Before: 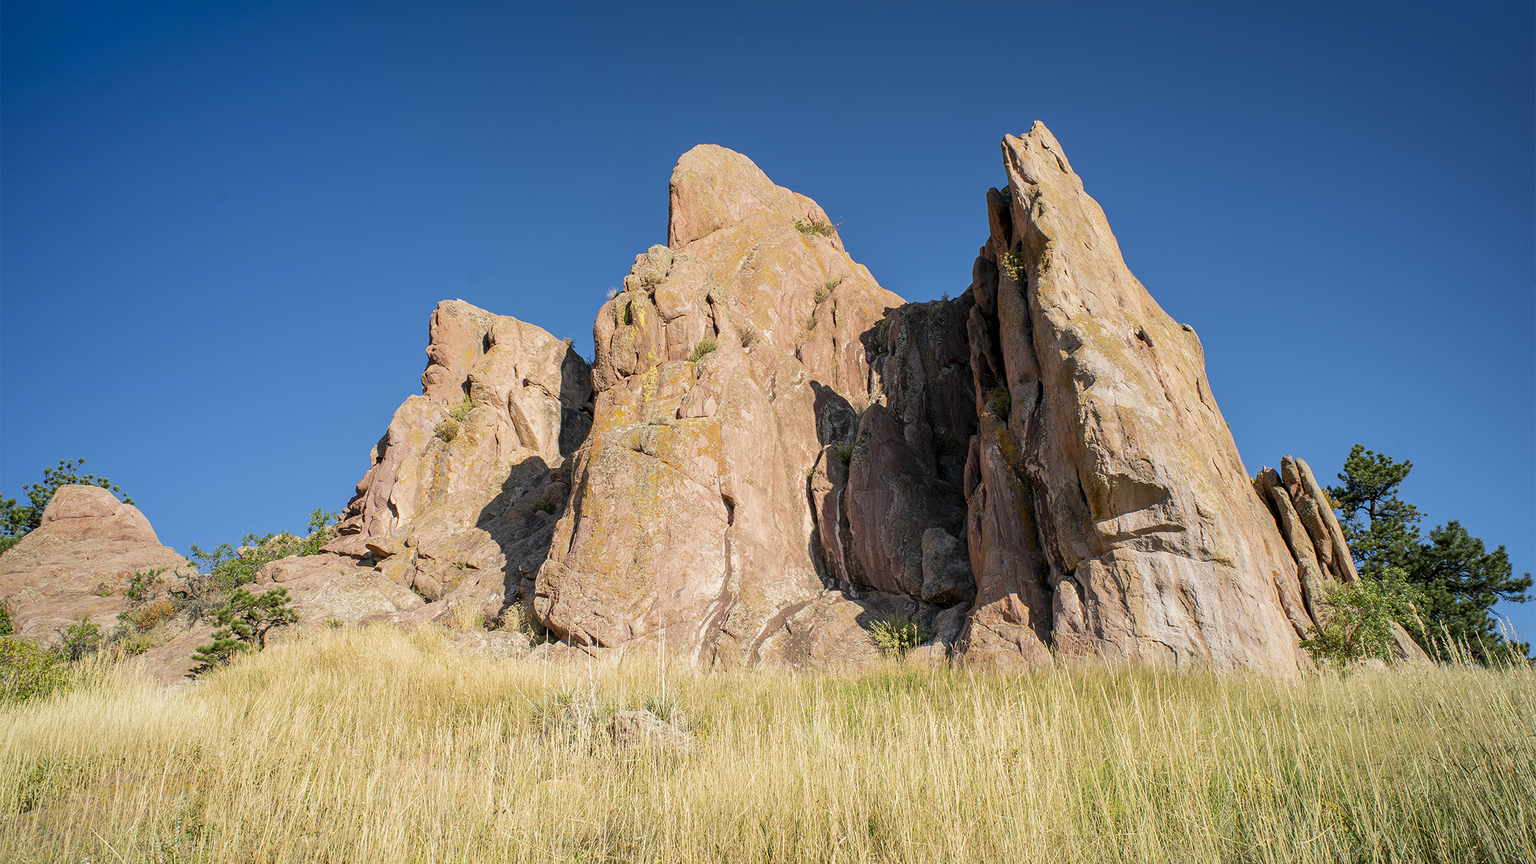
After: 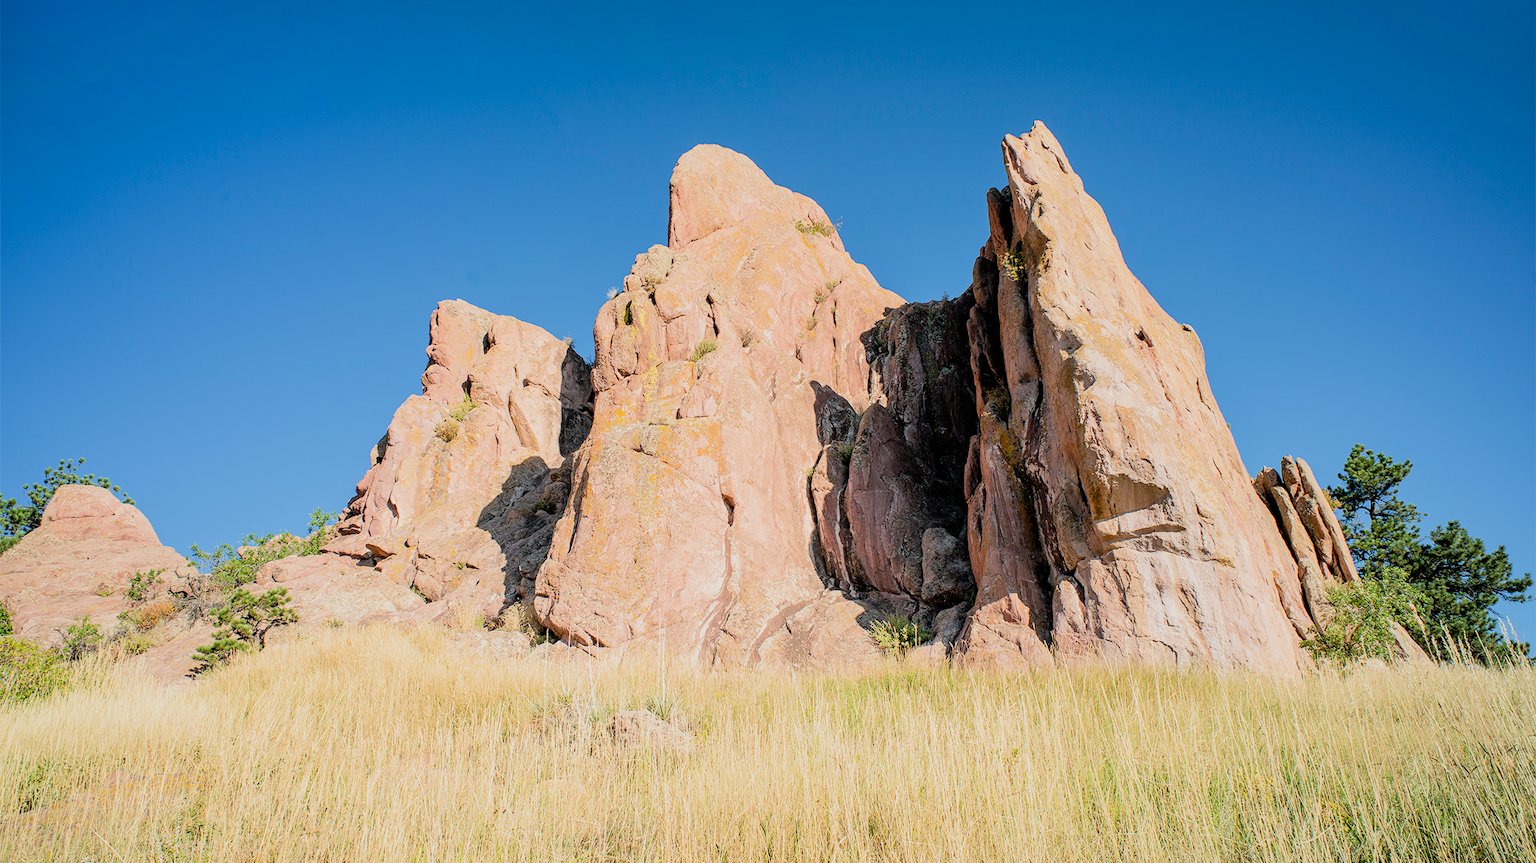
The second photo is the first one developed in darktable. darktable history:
filmic rgb: black relative exposure -6.95 EV, white relative exposure 5.69 EV, hardness 2.84
exposure: black level correction 0, exposure 0.947 EV, compensate exposure bias true, compensate highlight preservation false
